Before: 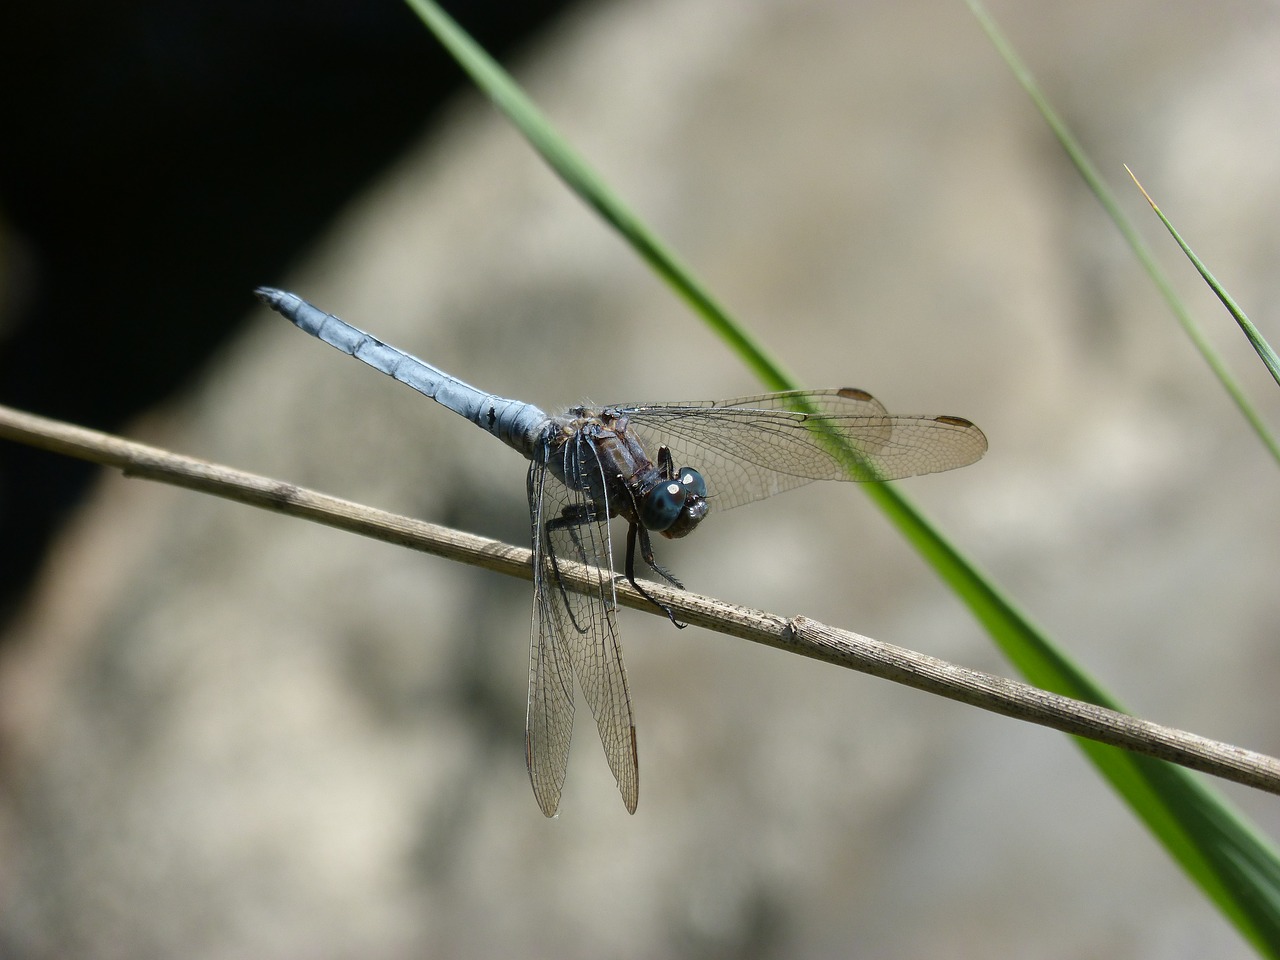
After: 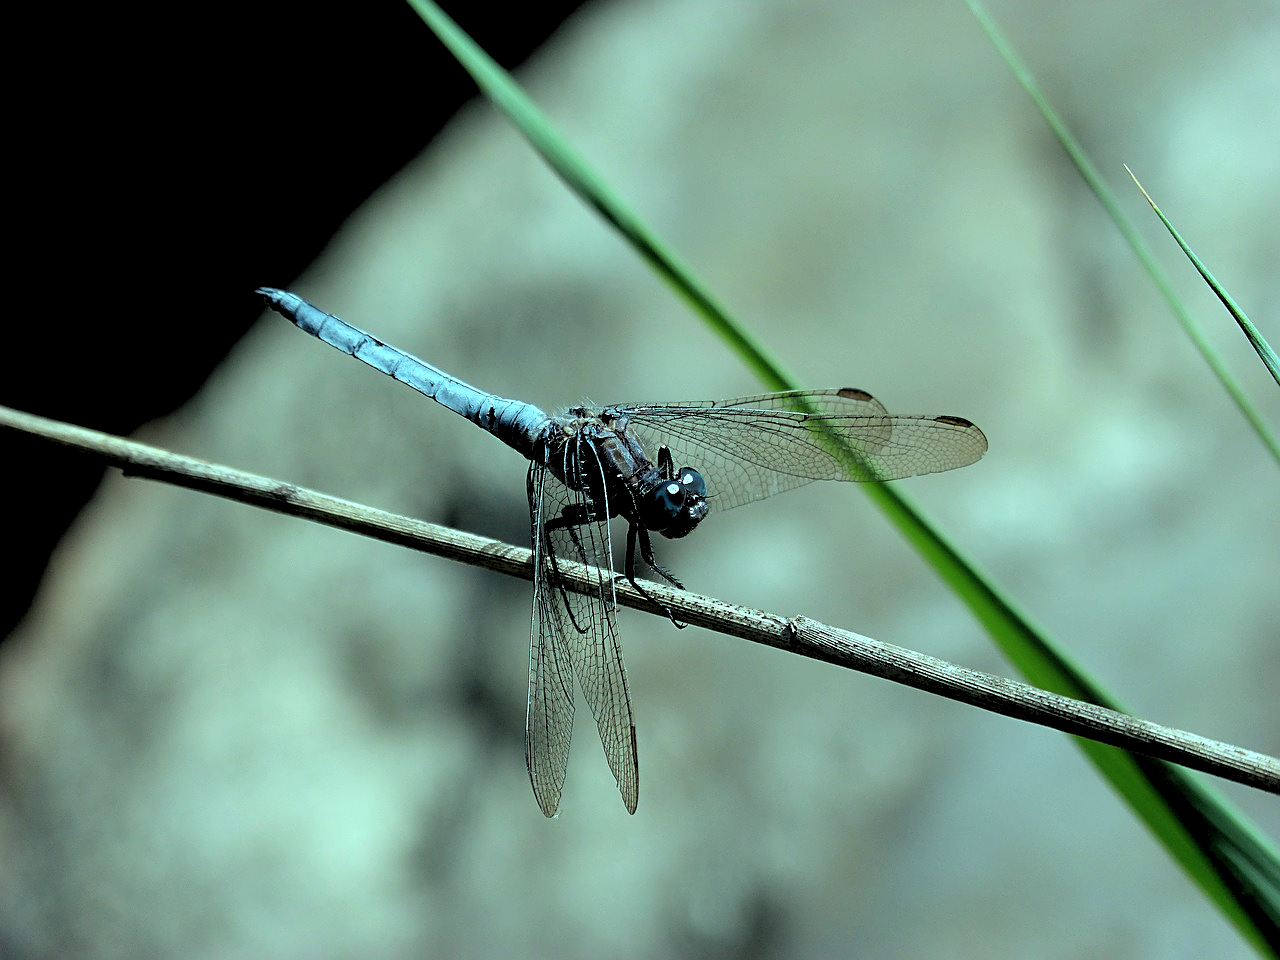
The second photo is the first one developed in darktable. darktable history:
rgb levels: levels [[0.034, 0.472, 0.904], [0, 0.5, 1], [0, 0.5, 1]]
sharpen: on, module defaults
color balance rgb: shadows lift › chroma 7.23%, shadows lift › hue 246.48°, highlights gain › chroma 5.38%, highlights gain › hue 196.93°, white fulcrum 1 EV
